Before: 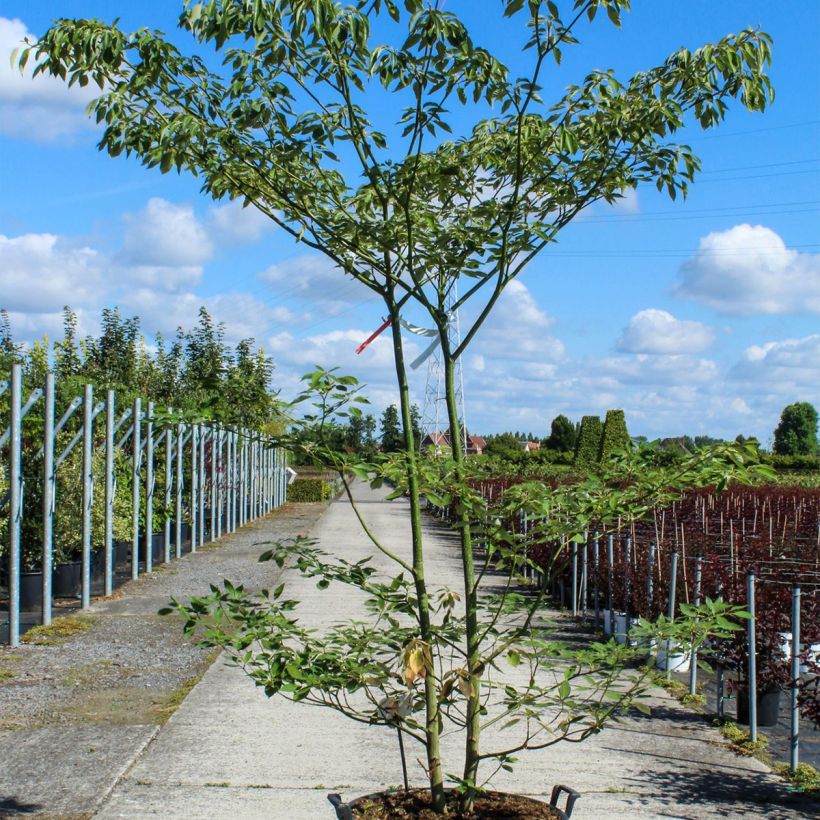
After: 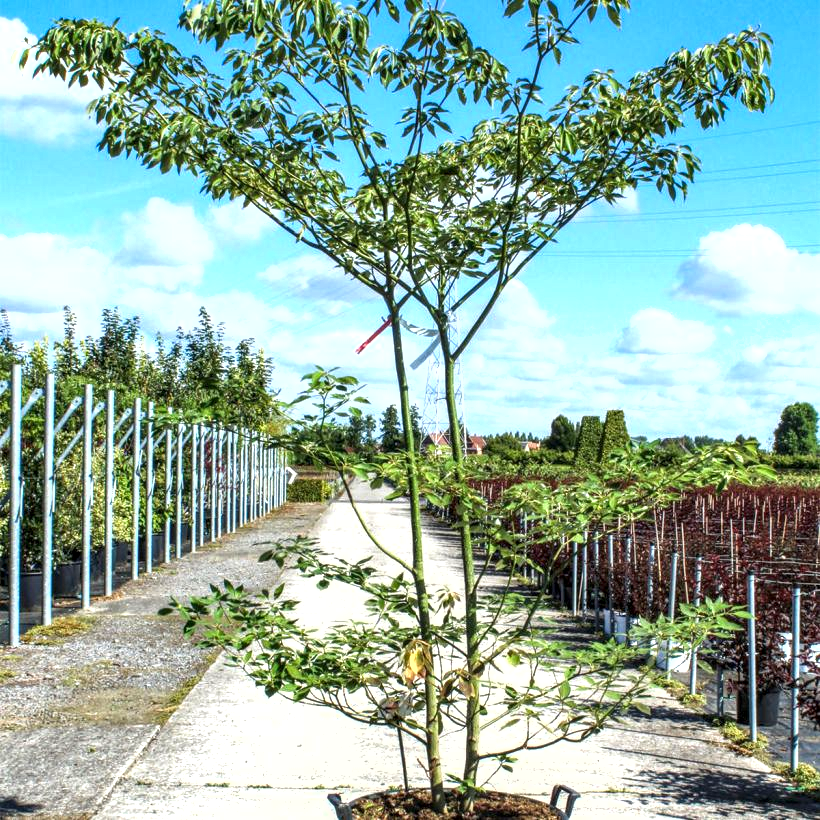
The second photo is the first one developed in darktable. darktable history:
shadows and highlights: shadows 29.78, highlights -30.27, low approximation 0.01, soften with gaussian
exposure: exposure 0.941 EV, compensate exposure bias true, compensate highlight preservation false
local contrast: detail 138%
